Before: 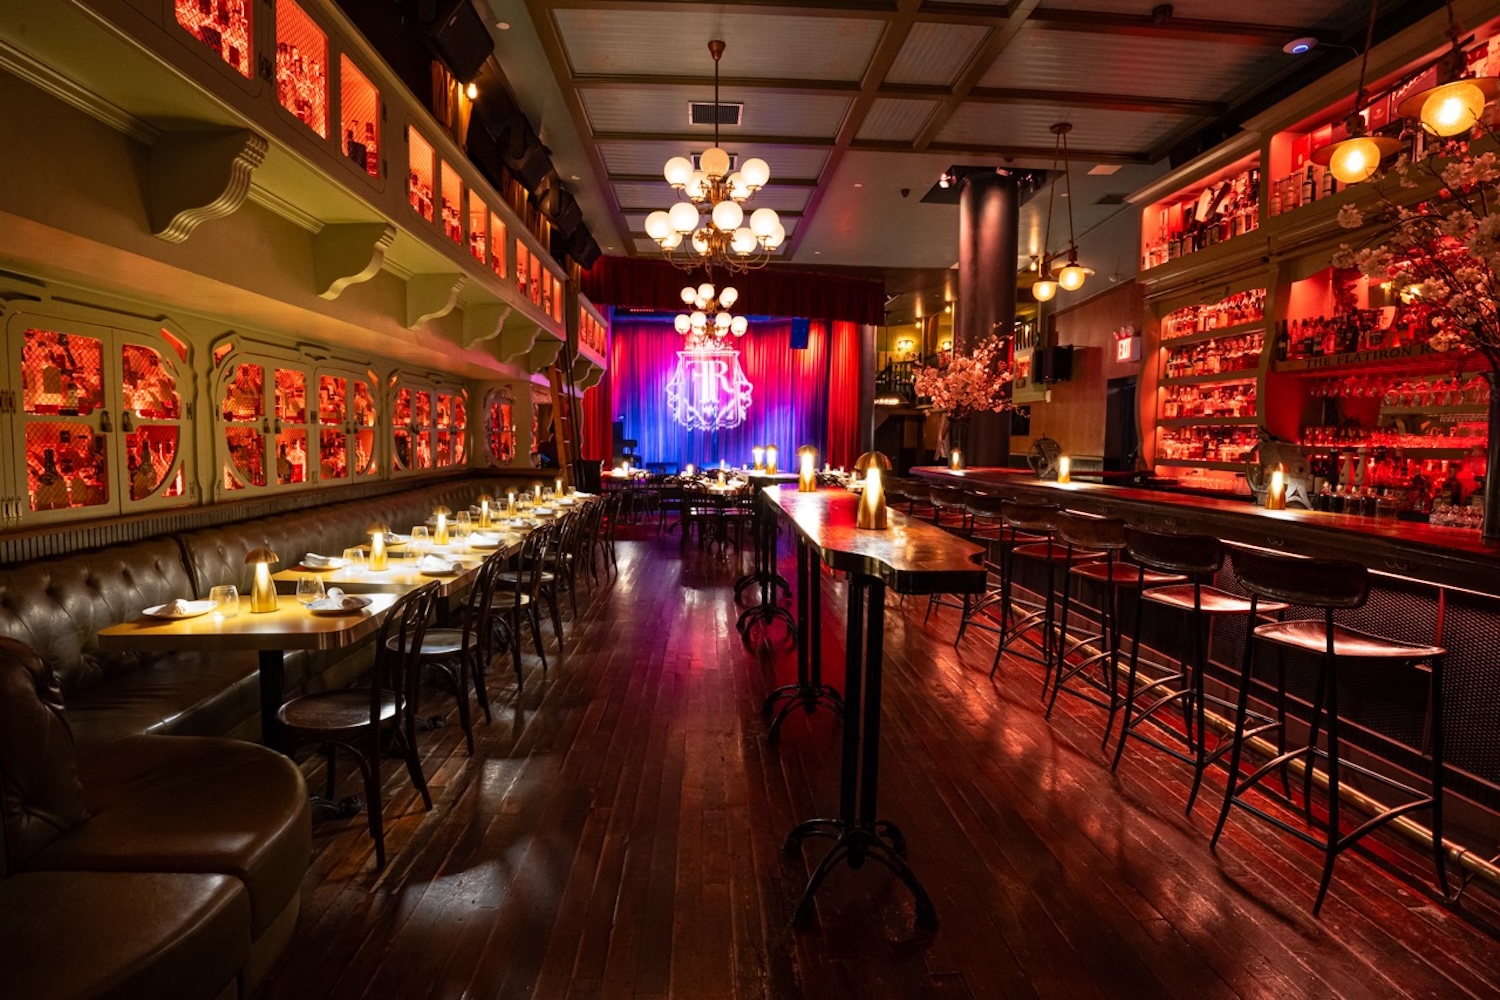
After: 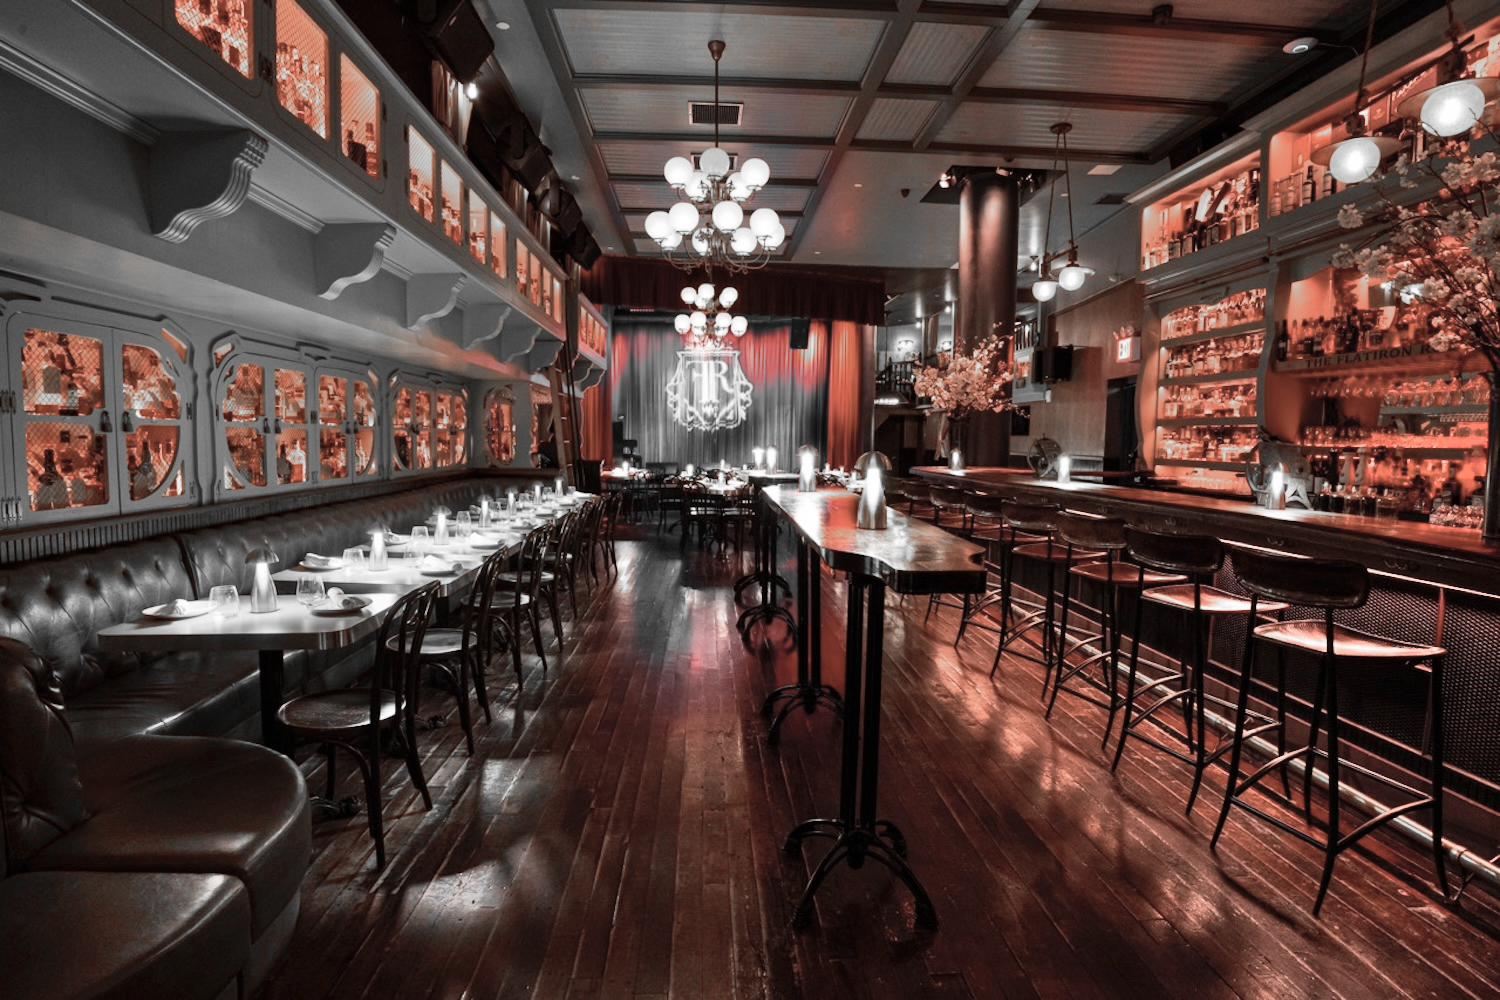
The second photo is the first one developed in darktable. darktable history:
shadows and highlights: soften with gaussian
color zones: curves: ch1 [(0, 0.006) (0.094, 0.285) (0.171, 0.001) (0.429, 0.001) (0.571, 0.003) (0.714, 0.004) (0.857, 0.004) (1, 0.006)]
